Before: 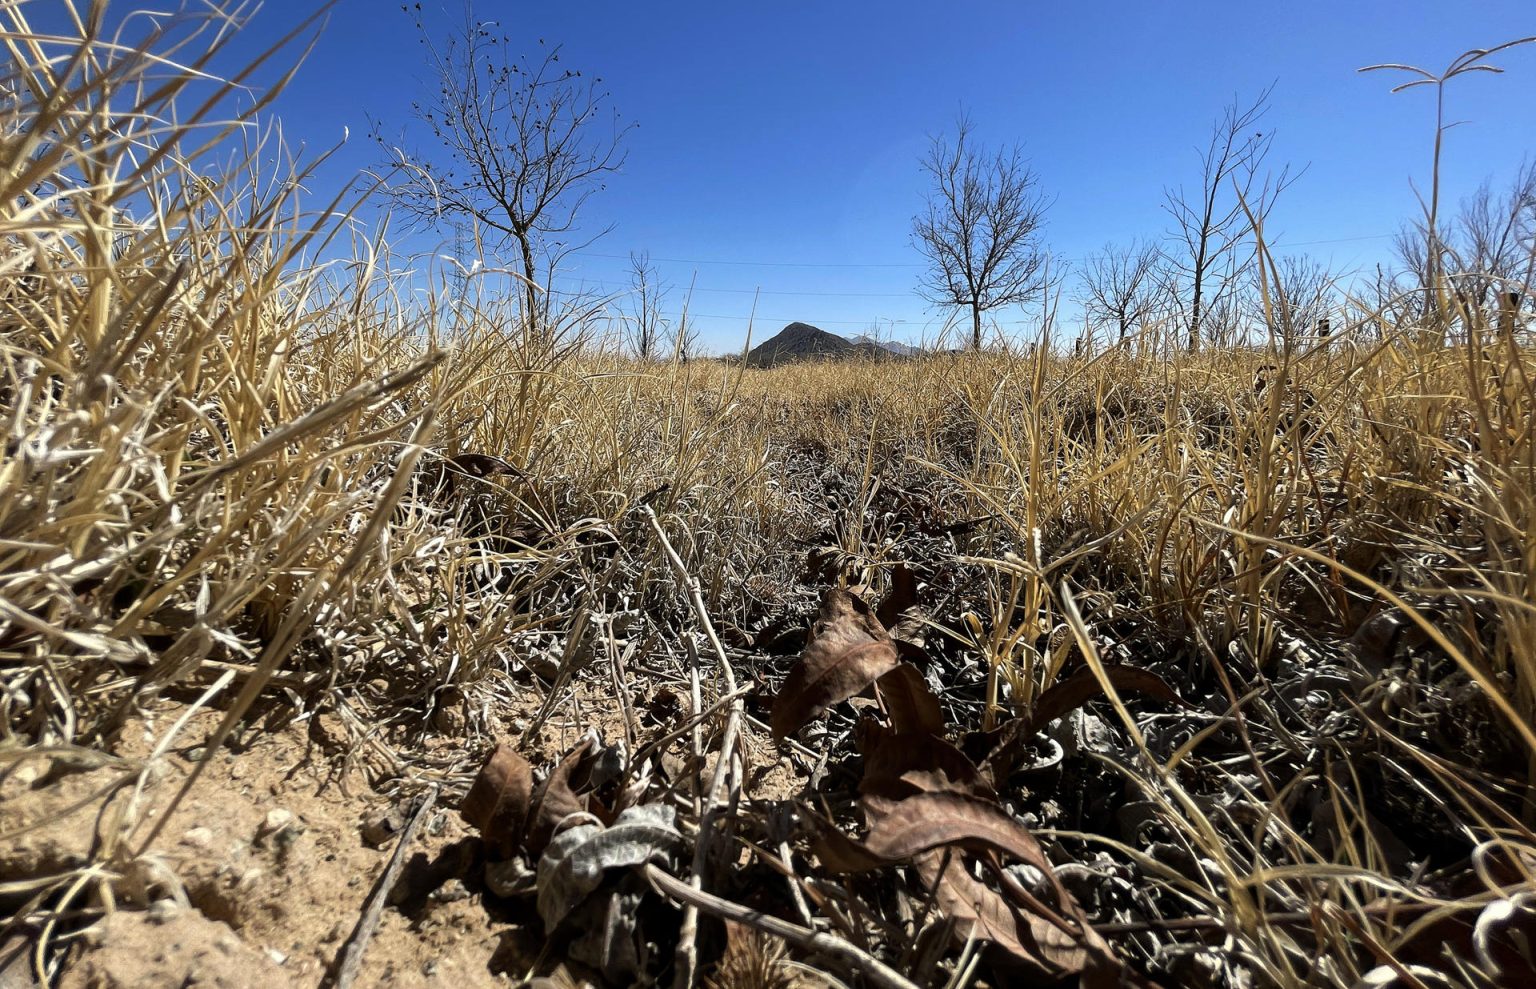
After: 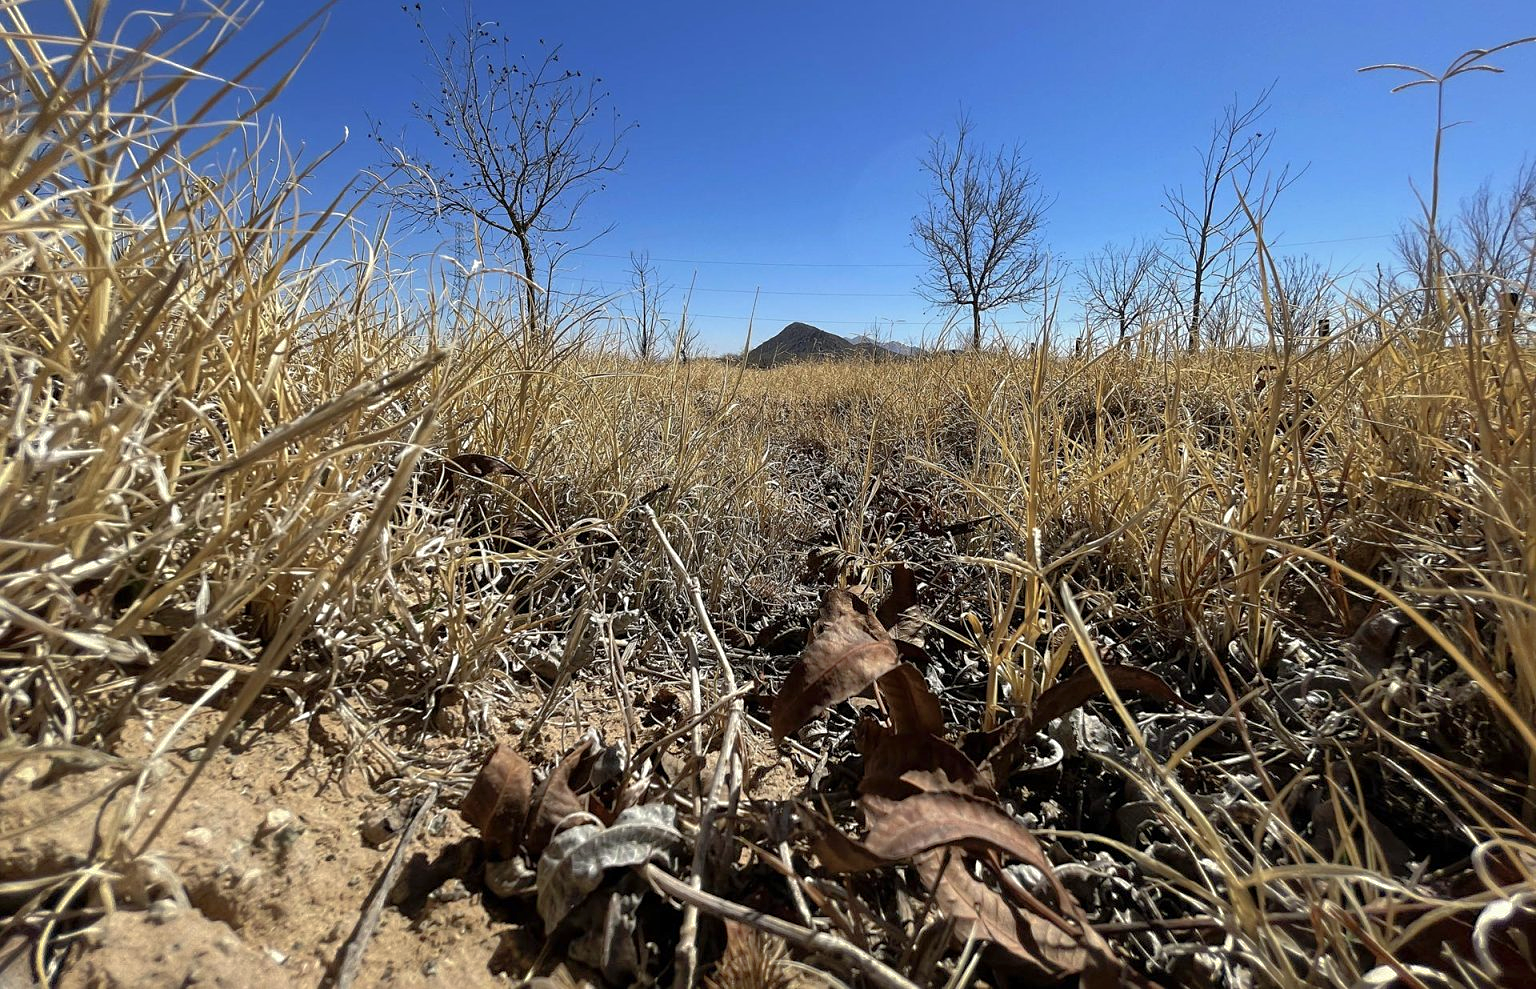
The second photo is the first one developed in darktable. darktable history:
shadows and highlights: on, module defaults
sharpen: amount 0.213
